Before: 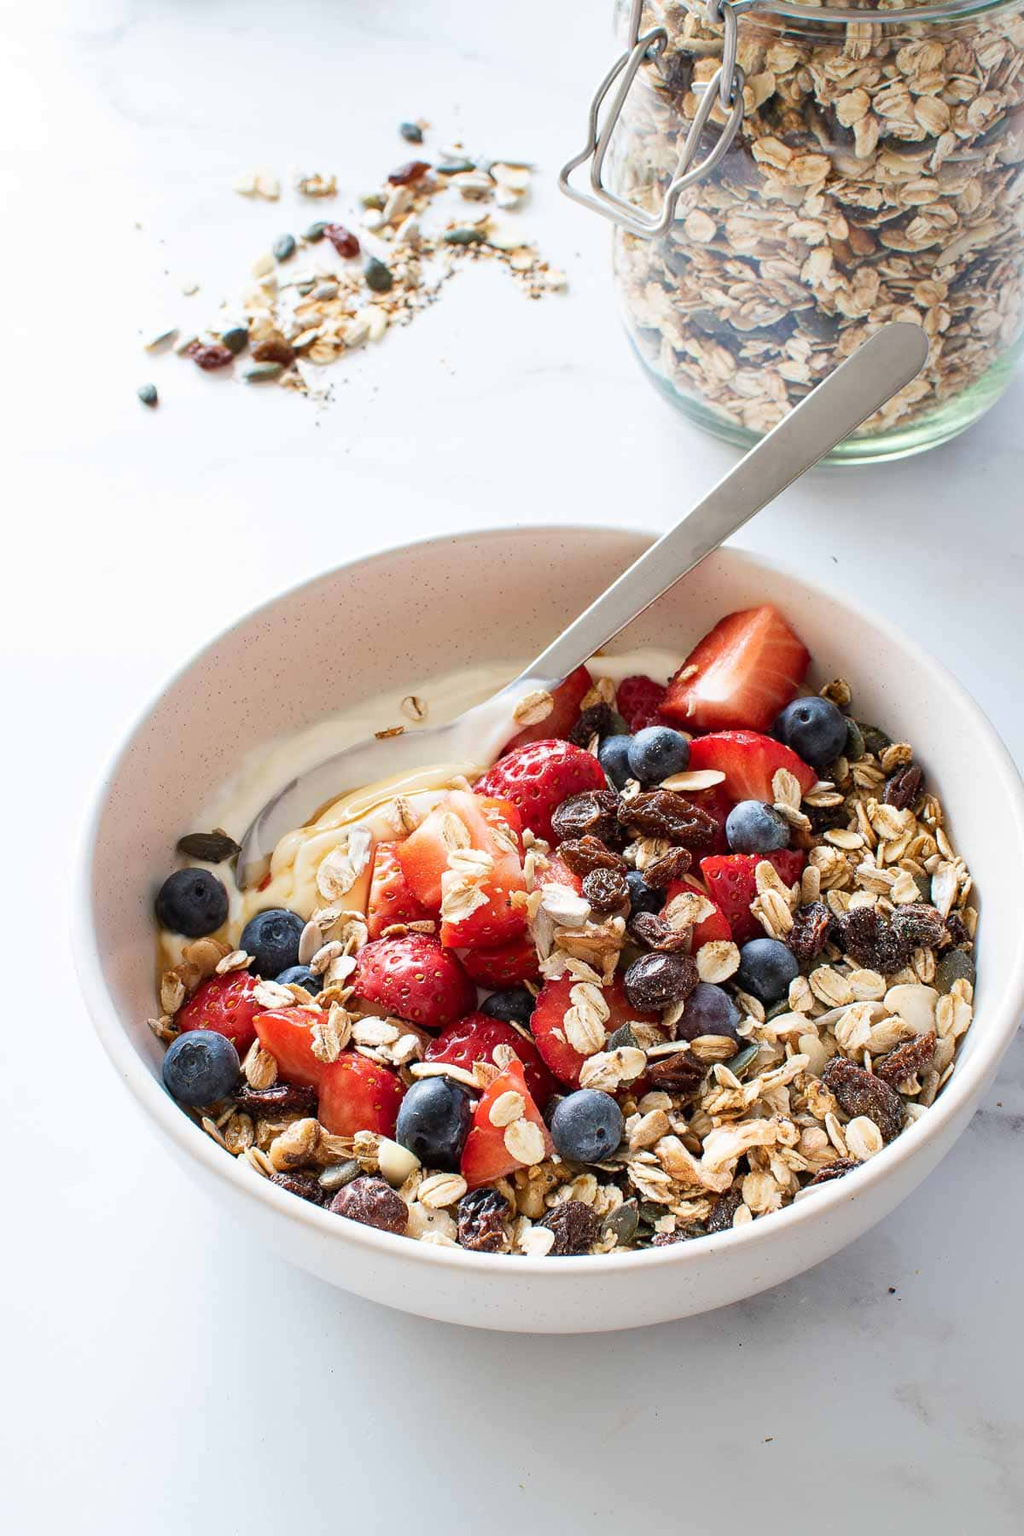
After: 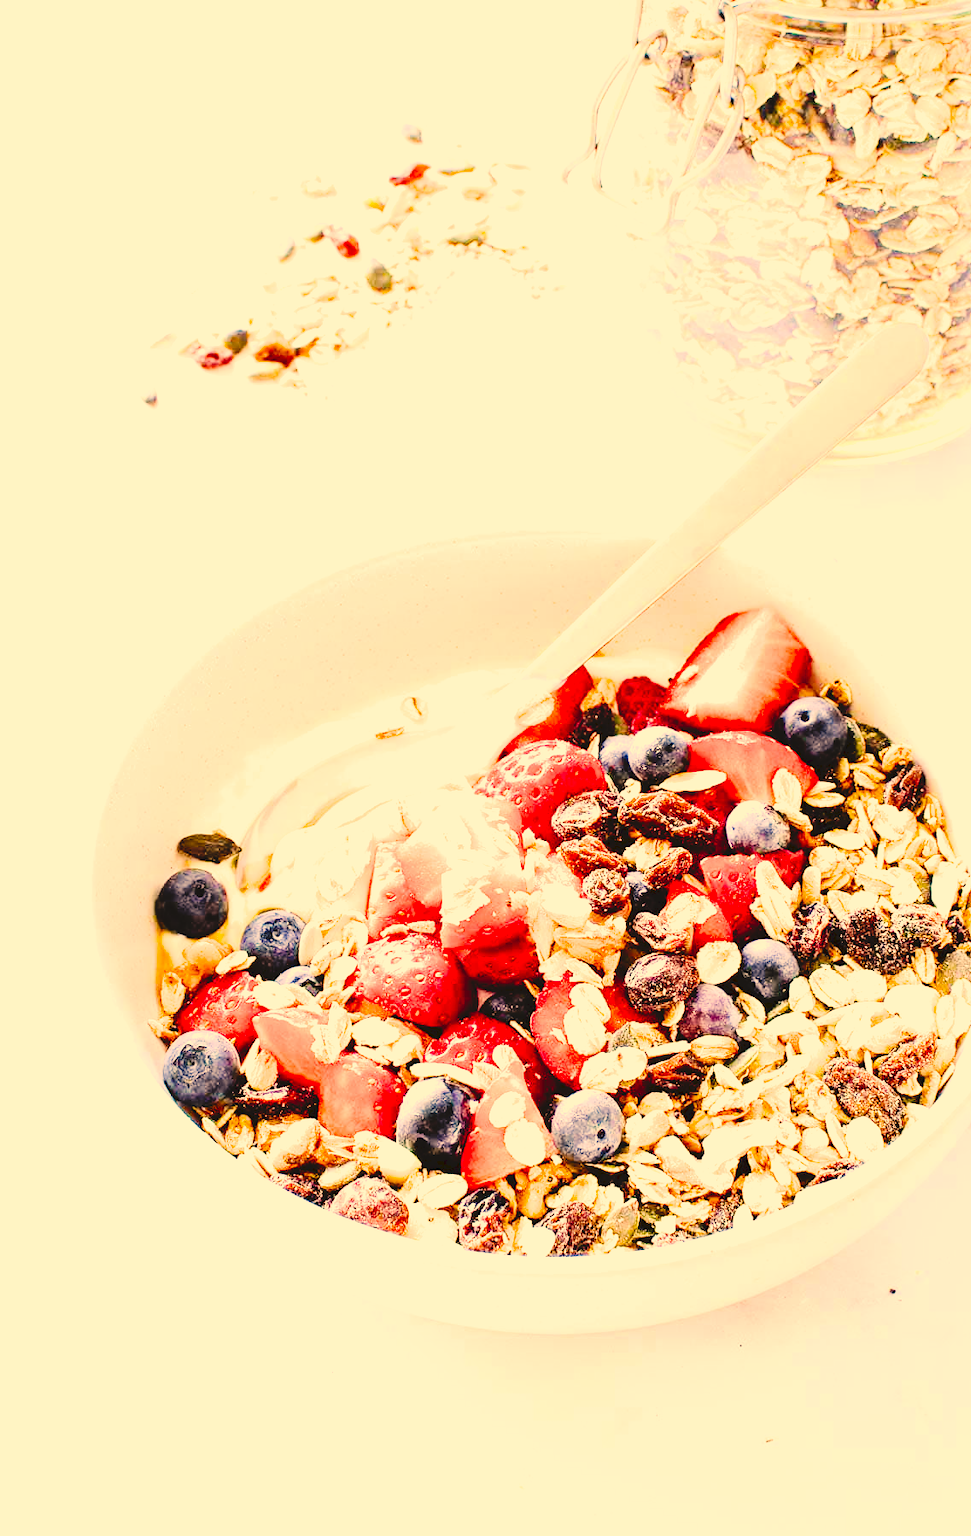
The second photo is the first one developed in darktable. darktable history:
color balance rgb: perceptual saturation grading › global saturation 29.591%, perceptual brilliance grading › global brilliance 15.464%, perceptual brilliance grading › shadows -34.968%, contrast 5.218%
crop and rotate: left 0%, right 5.105%
color correction: highlights a* 14.96, highlights b* 31.23
tone curve: curves: ch0 [(0, 0) (0.003, 0.075) (0.011, 0.079) (0.025, 0.079) (0.044, 0.082) (0.069, 0.085) (0.1, 0.089) (0.136, 0.096) (0.177, 0.105) (0.224, 0.14) (0.277, 0.202) (0.335, 0.304) (0.399, 0.417) (0.468, 0.521) (0.543, 0.636) (0.623, 0.726) (0.709, 0.801) (0.801, 0.878) (0.898, 0.927) (1, 1)], preserve colors none
exposure: exposure 1.995 EV, compensate exposure bias true, compensate highlight preservation false
filmic rgb: black relative exposure -7.65 EV, white relative exposure 4.56 EV, threshold 5.97 EV, hardness 3.61, enable highlight reconstruction true
tone equalizer: on, module defaults
